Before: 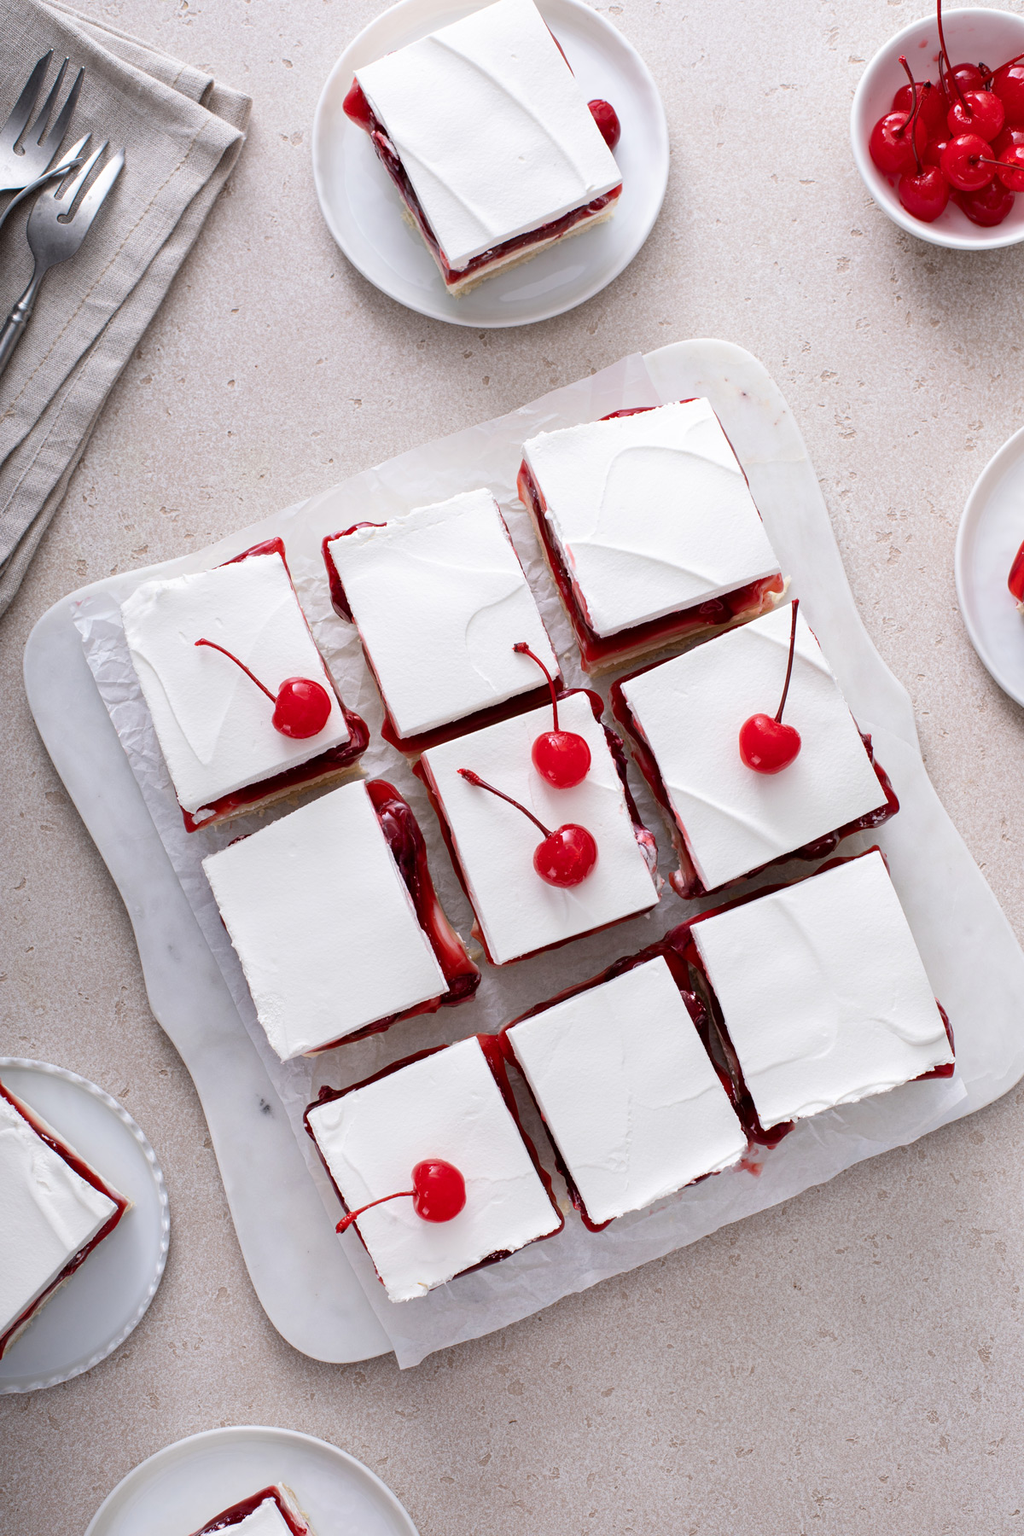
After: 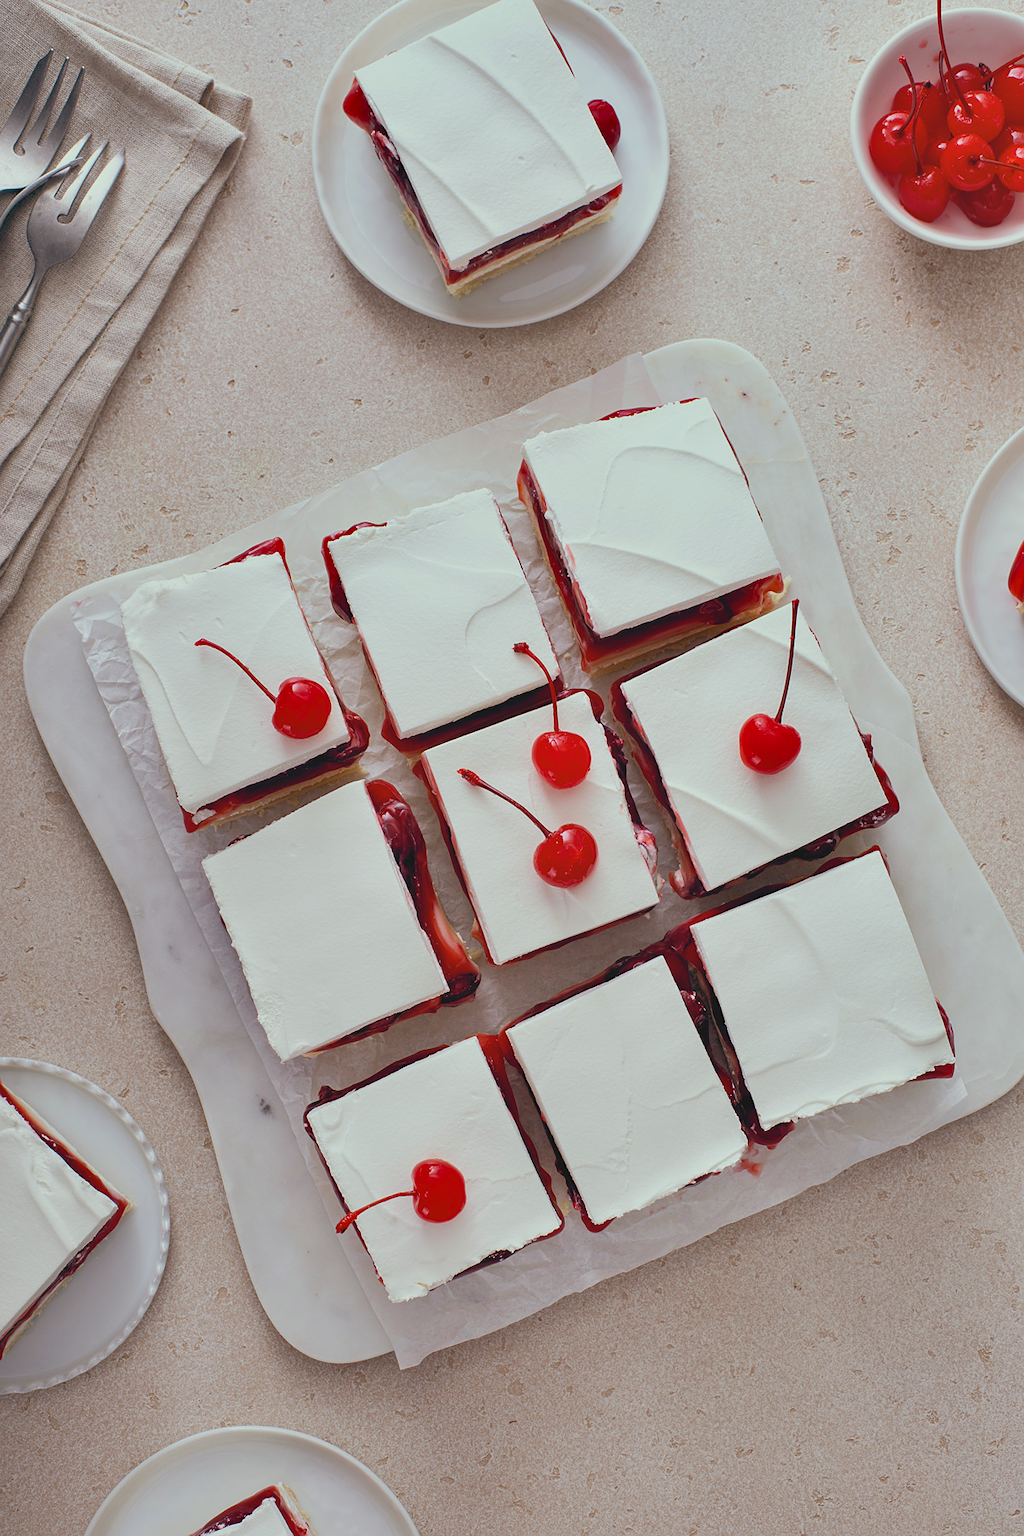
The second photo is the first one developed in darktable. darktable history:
contrast brightness saturation: contrast -0.15, brightness 0.05, saturation -0.12
sharpen: radius 1
exposure: exposure -0.151 EV, compensate highlight preservation false
color balance: lift [1.003, 0.993, 1.001, 1.007], gamma [1.018, 1.072, 0.959, 0.928], gain [0.974, 0.873, 1.031, 1.127]
shadows and highlights: soften with gaussian
color correction: highlights a* 1.39, highlights b* 17.83
color balance rgb: shadows lift › chroma 2%, shadows lift › hue 217.2°, power › chroma 0.25%, power › hue 60°, highlights gain › chroma 1.5%, highlights gain › hue 309.6°, global offset › luminance -0.5%, perceptual saturation grading › global saturation 15%, global vibrance 20%
